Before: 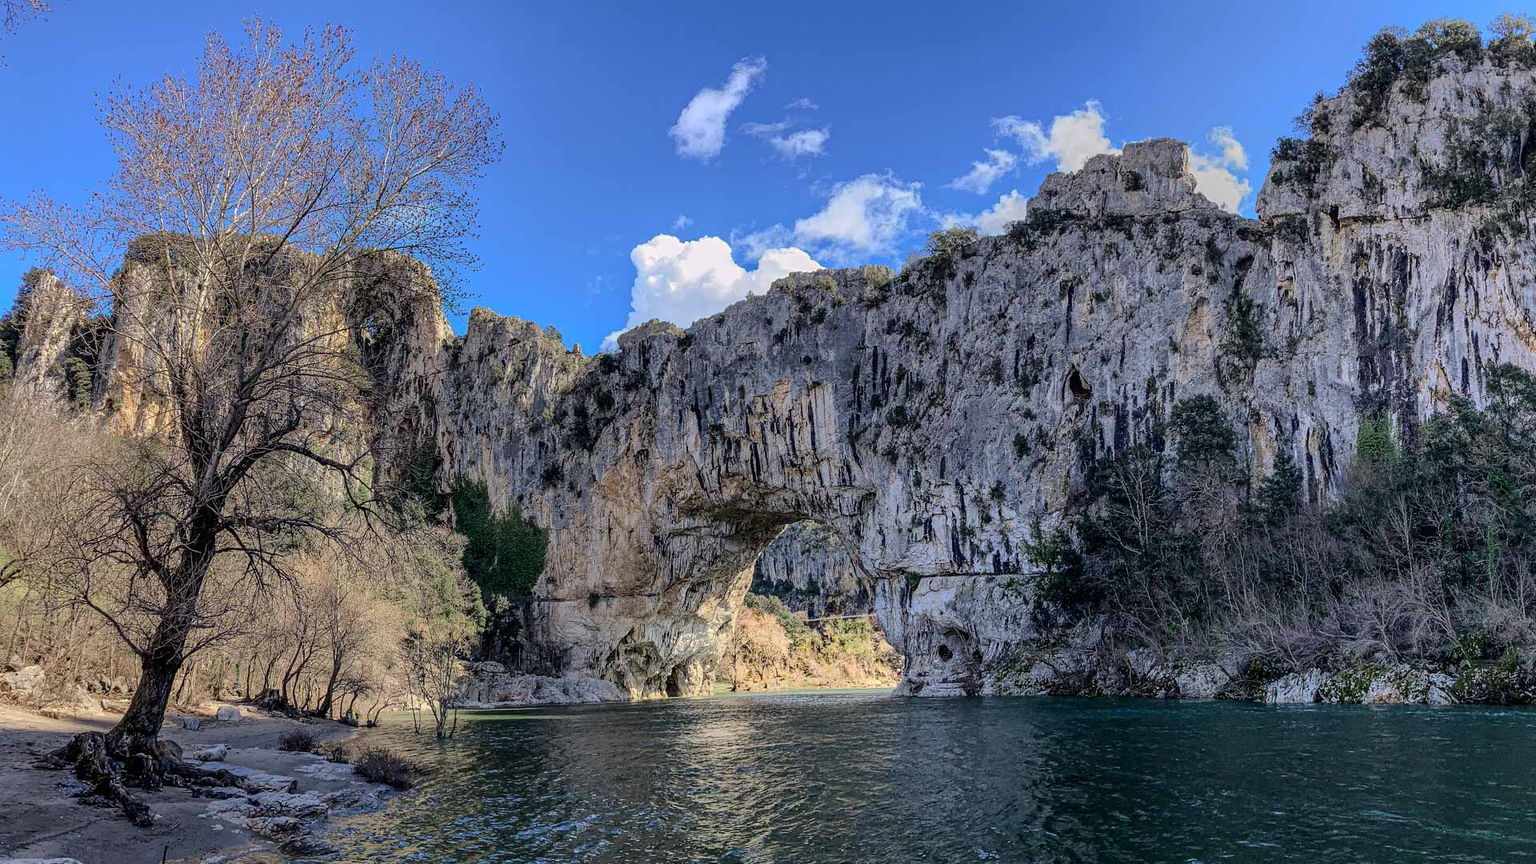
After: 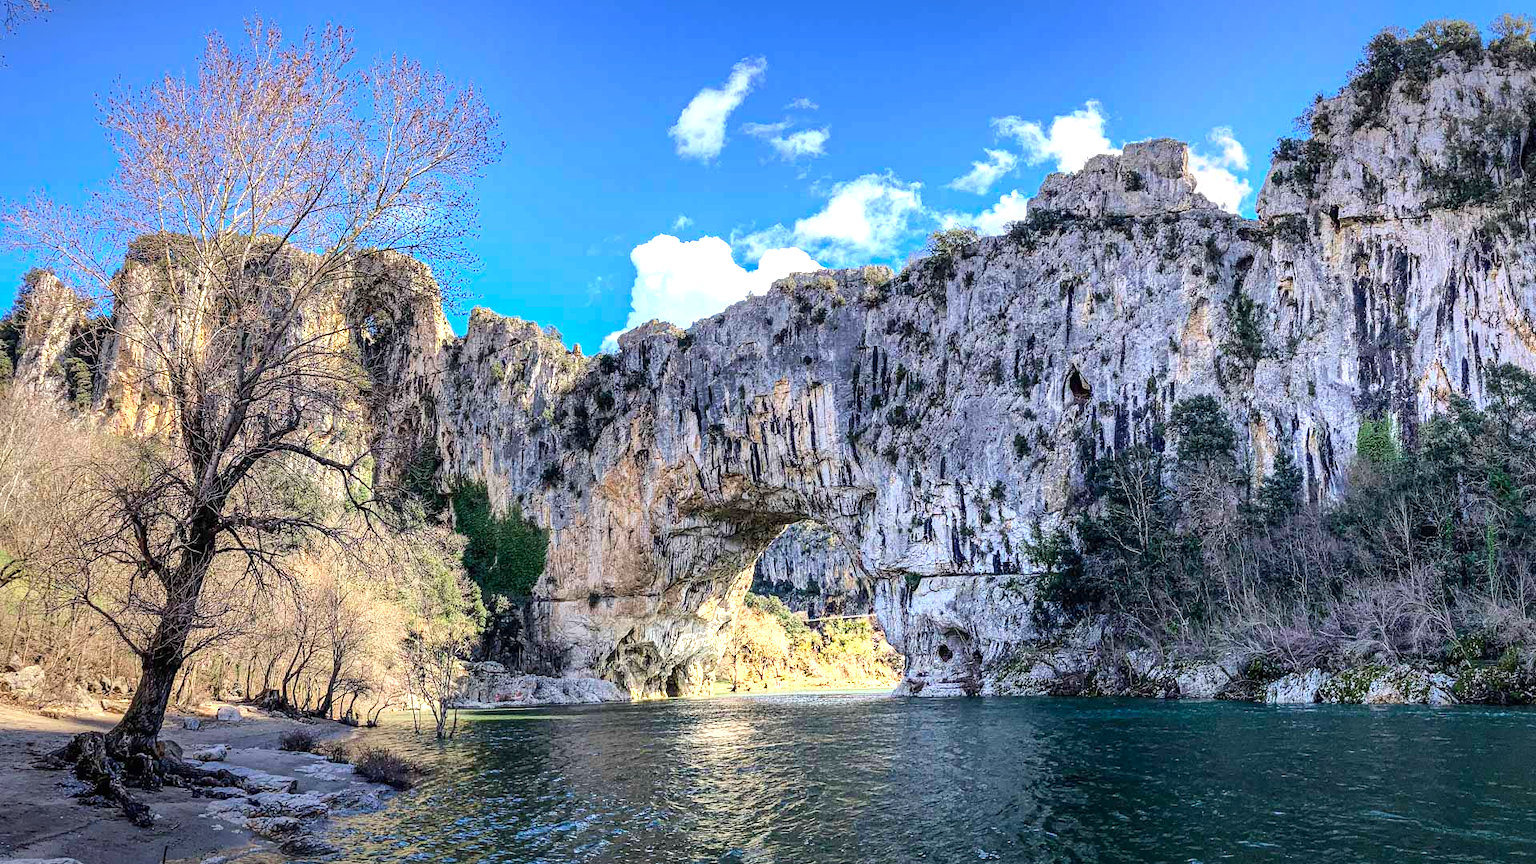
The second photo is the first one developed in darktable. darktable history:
vignetting: fall-off start 67.84%, fall-off radius 67.46%, saturation -0.034, automatic ratio true
exposure: exposure 1.06 EV, compensate highlight preservation false
color balance rgb: shadows fall-off 102.588%, linear chroma grading › global chroma 0.305%, perceptual saturation grading › global saturation 12.722%, mask middle-gray fulcrum 22.175%, global vibrance 20%
